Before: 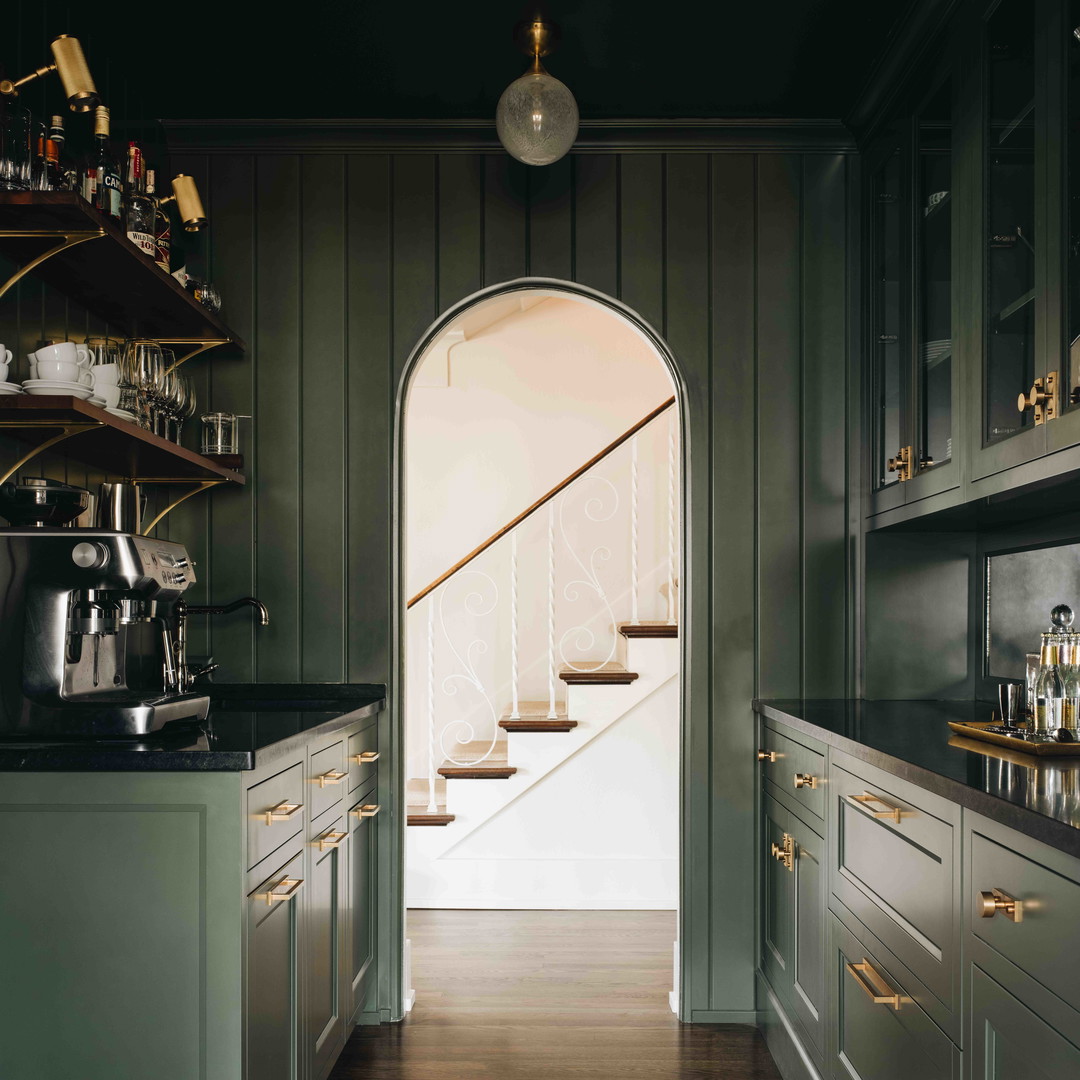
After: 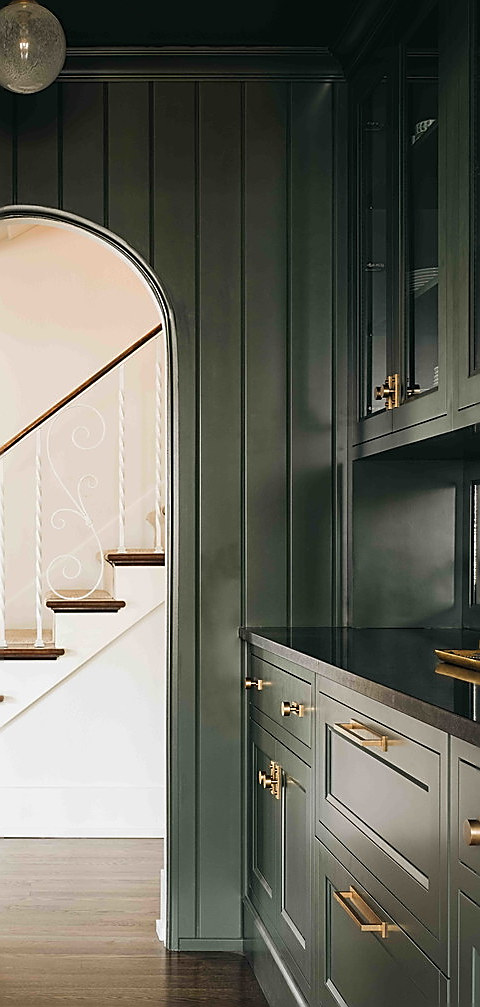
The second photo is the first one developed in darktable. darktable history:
crop: left 47.562%, top 6.754%, right 7.971%
sharpen: radius 1.387, amount 1.265, threshold 0.618
